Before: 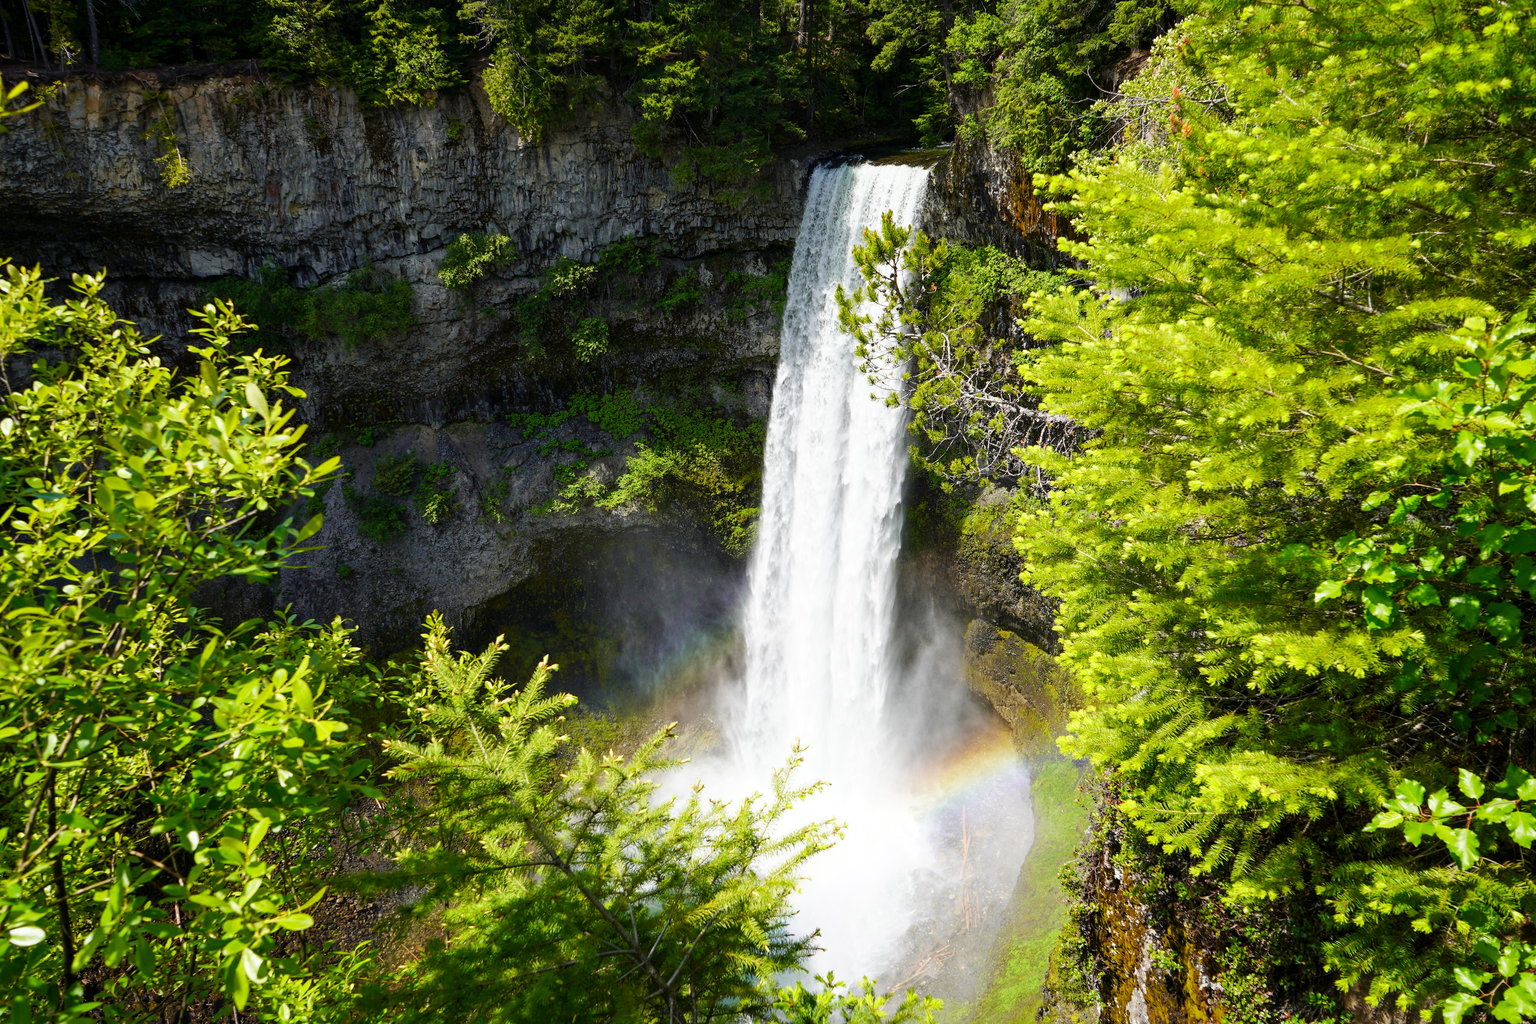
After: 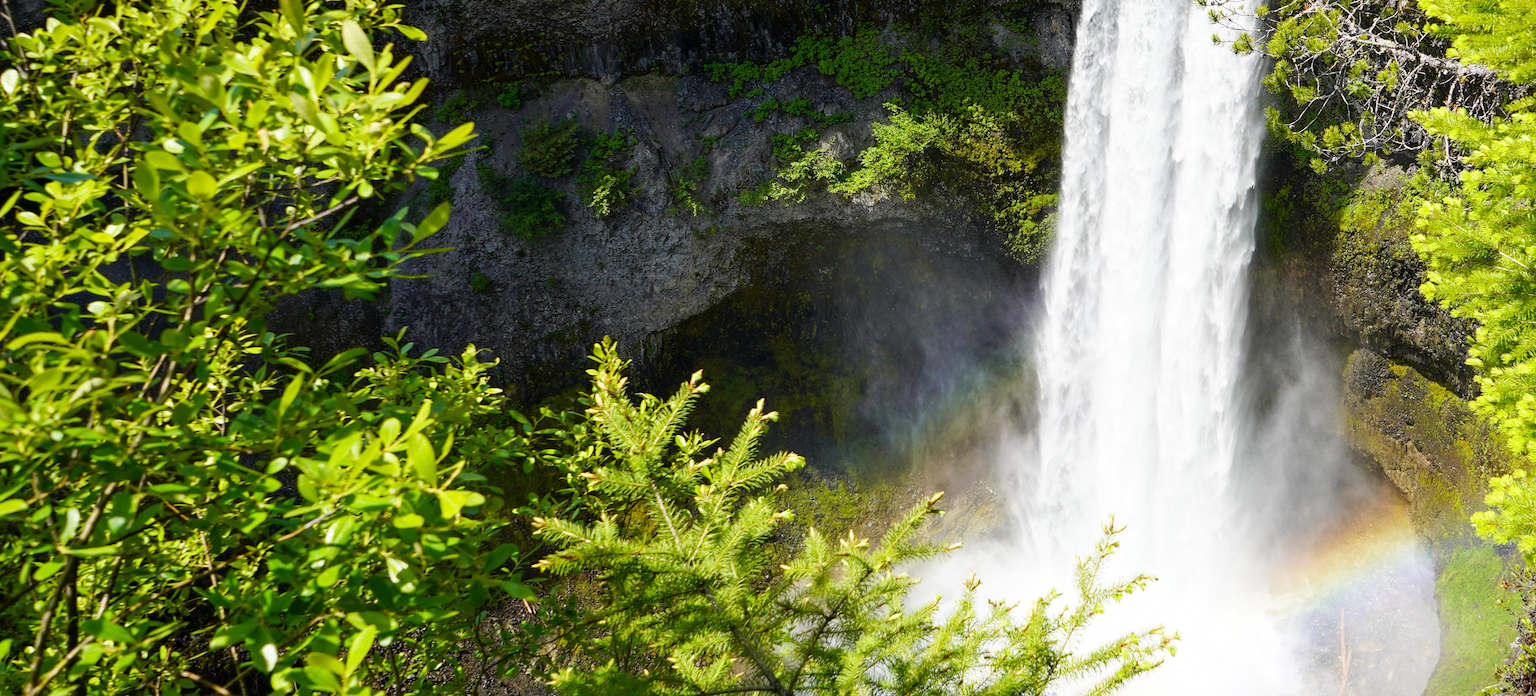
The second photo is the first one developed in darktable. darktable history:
crop: top 36.015%, right 28.175%, bottom 15.088%
